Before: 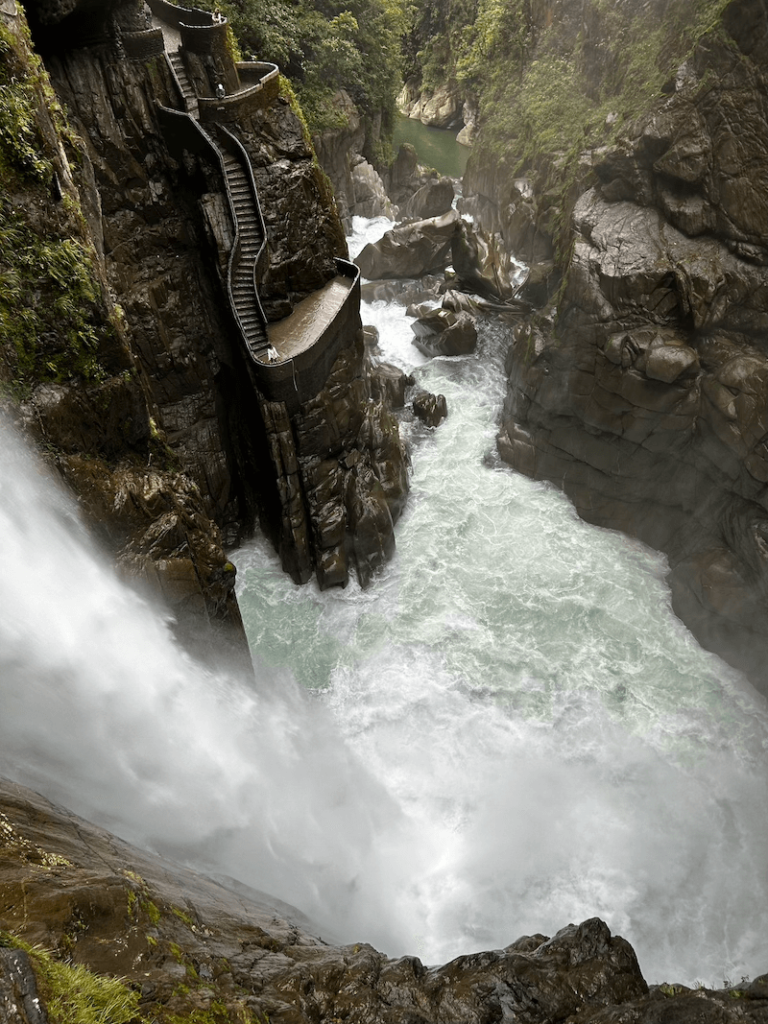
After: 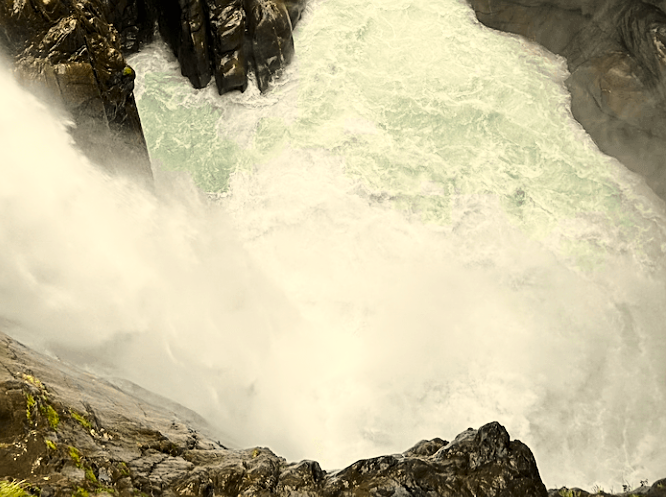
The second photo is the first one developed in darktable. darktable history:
sharpen: on, module defaults
contrast brightness saturation: contrast 0.036, saturation 0.074
crop and rotate: left 13.23%, top 48.481%, bottom 2.904%
color correction: highlights a* 1.41, highlights b* 17.25
base curve: curves: ch0 [(0, 0) (0.028, 0.03) (0.121, 0.232) (0.46, 0.748) (0.859, 0.968) (1, 1)]
